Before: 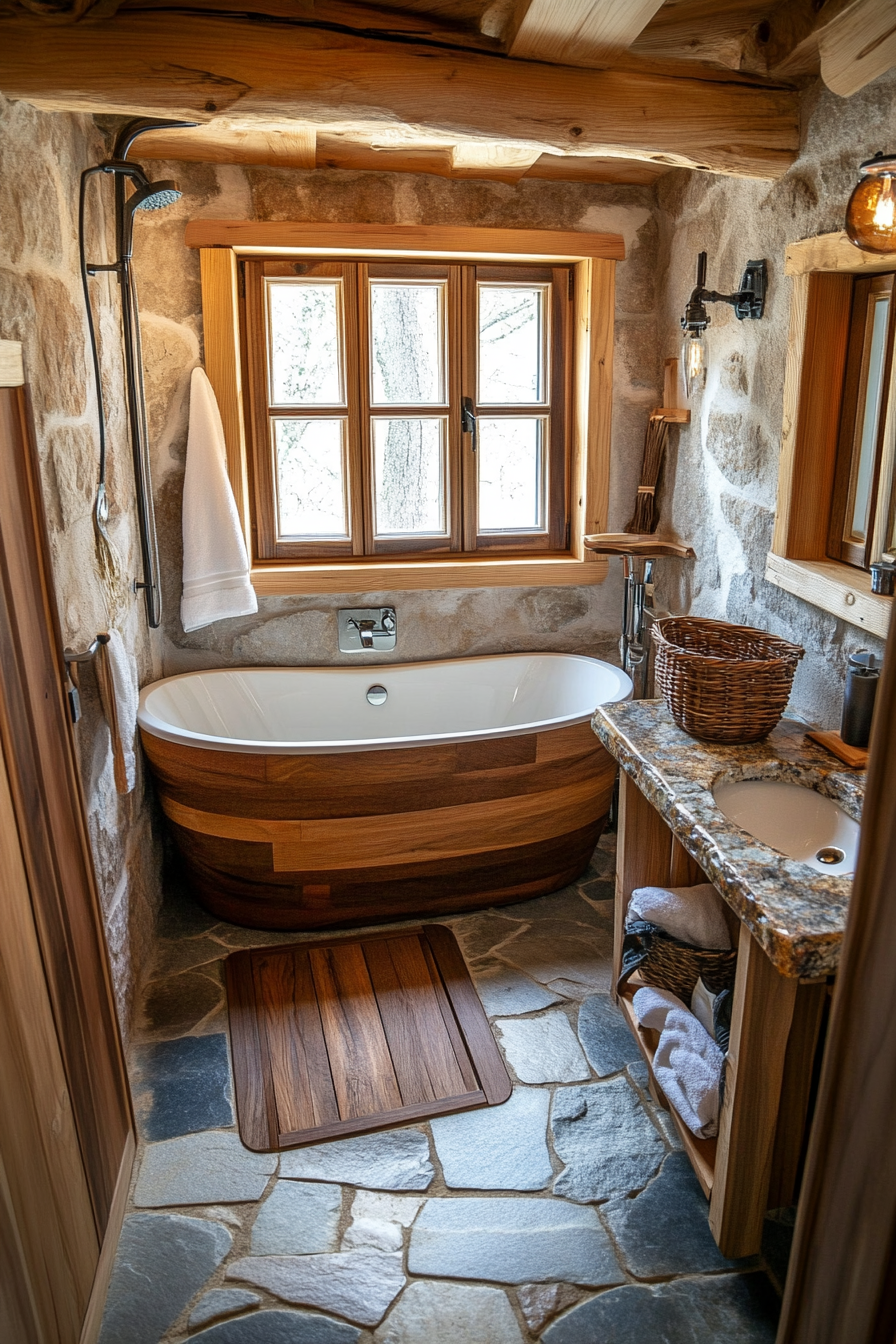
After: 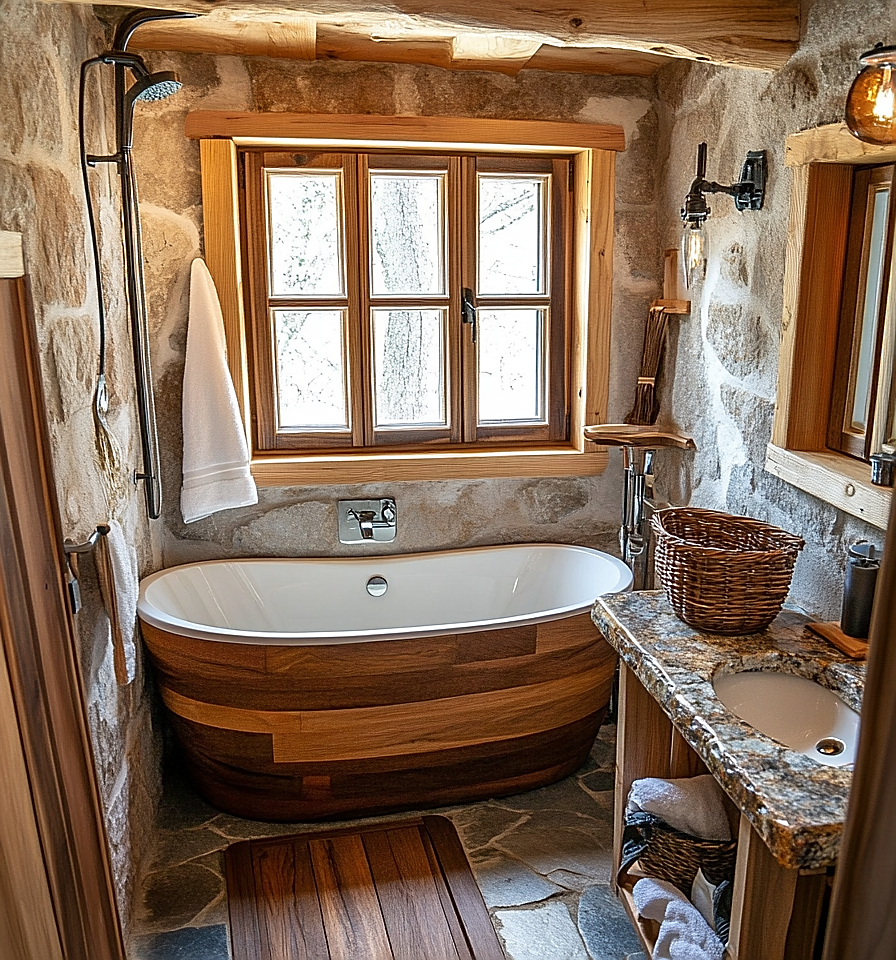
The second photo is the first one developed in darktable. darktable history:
crop and rotate: top 8.121%, bottom 20.381%
sharpen: radius 1.35, amount 1.238, threshold 0.71
